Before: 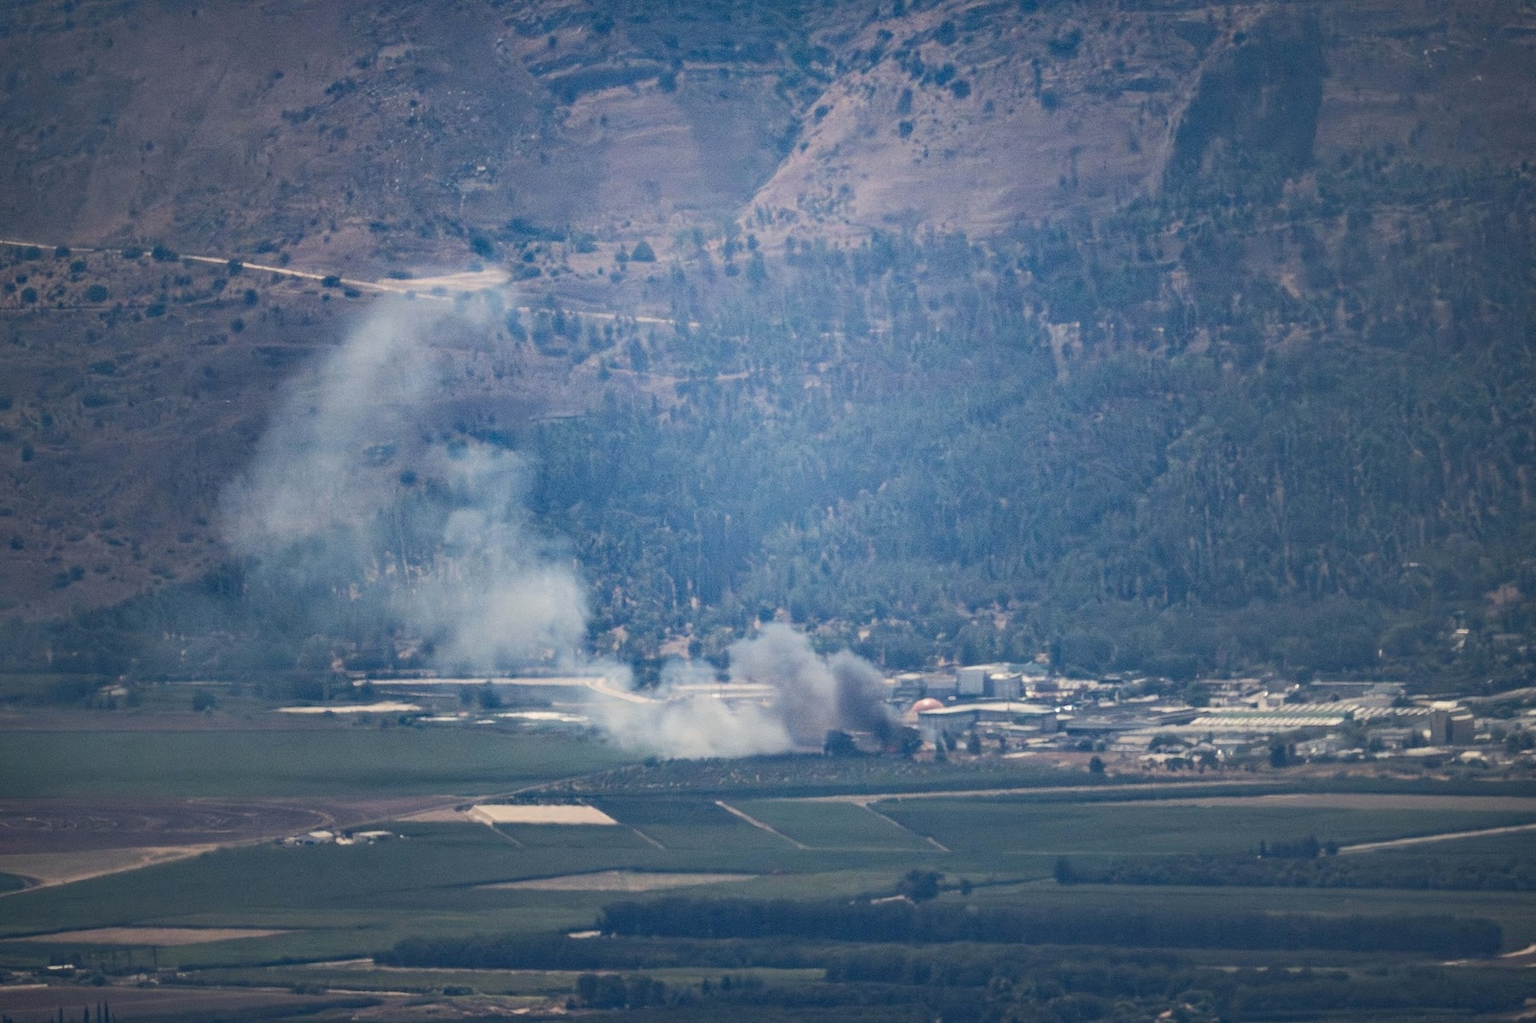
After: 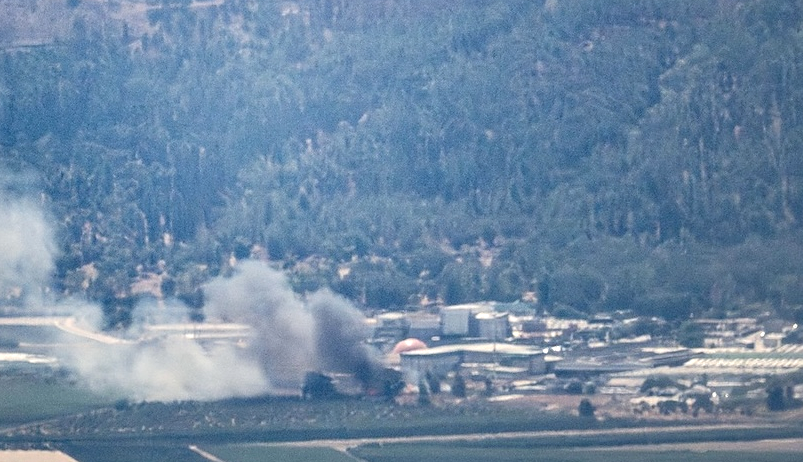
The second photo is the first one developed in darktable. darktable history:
crop: left 34.788%, top 36.581%, right 14.993%, bottom 20.055%
tone equalizer: -8 EV 1.03 EV, -7 EV 1.04 EV, -6 EV 0.99 EV, -5 EV 0.996 EV, -4 EV 1 EV, -3 EV 0.72 EV, -2 EV 0.503 EV, -1 EV 0.232 EV
local contrast: on, module defaults
sharpen: radius 1.54, amount 0.357, threshold 1.291
haze removal: strength -0.077, distance 0.358, compatibility mode true, adaptive false
